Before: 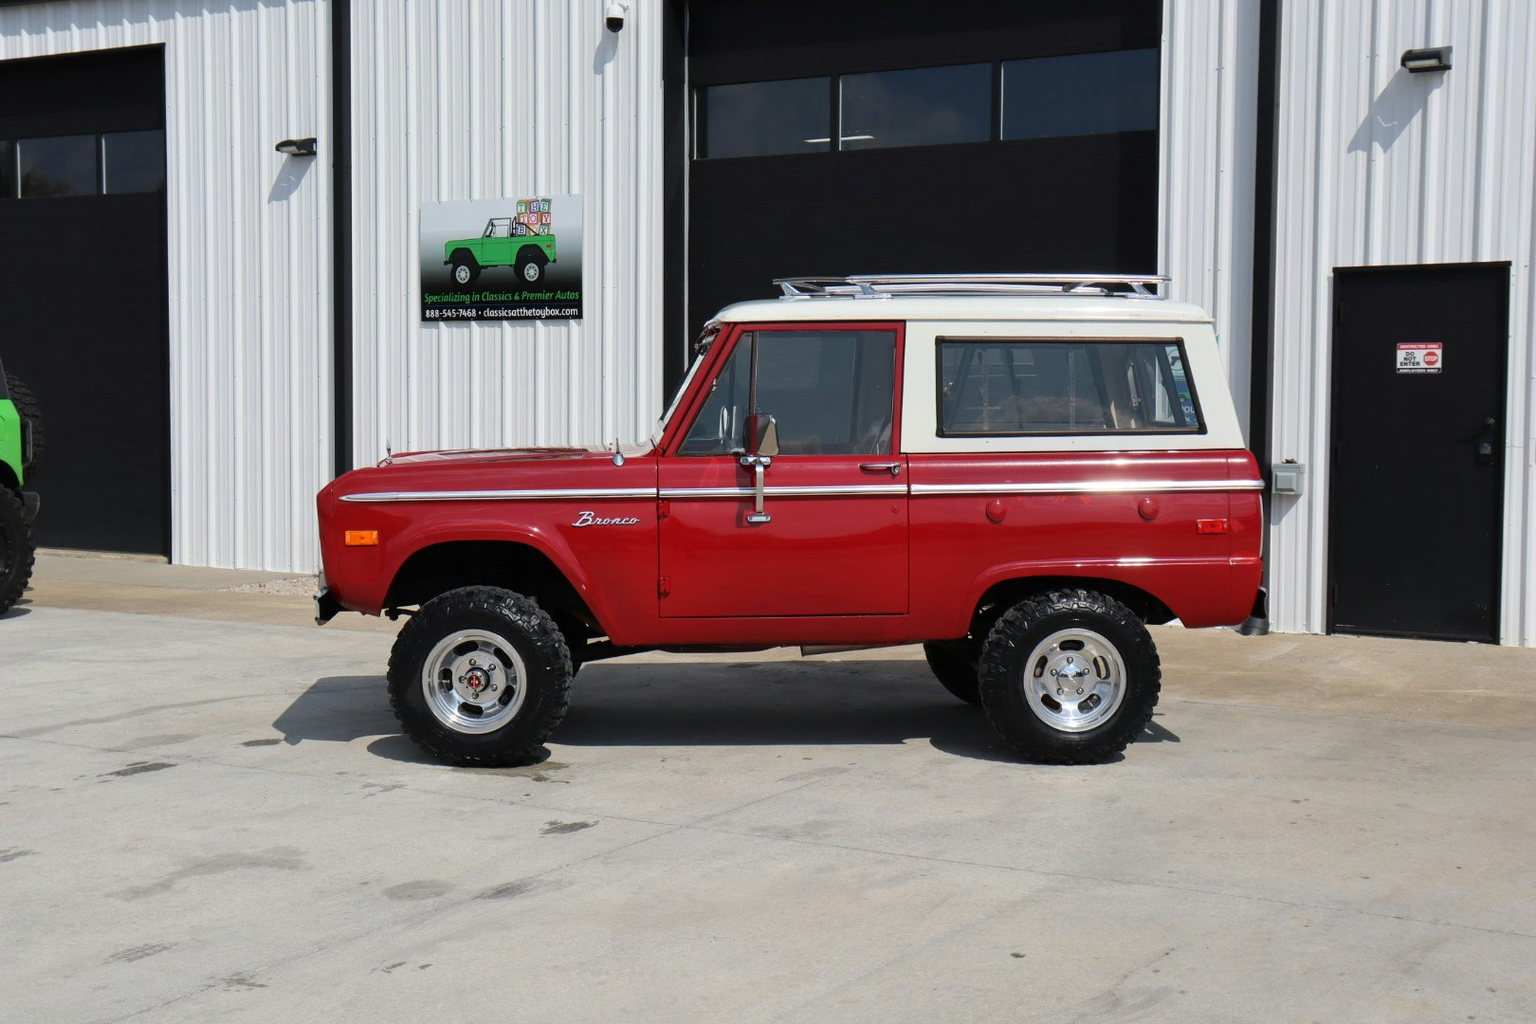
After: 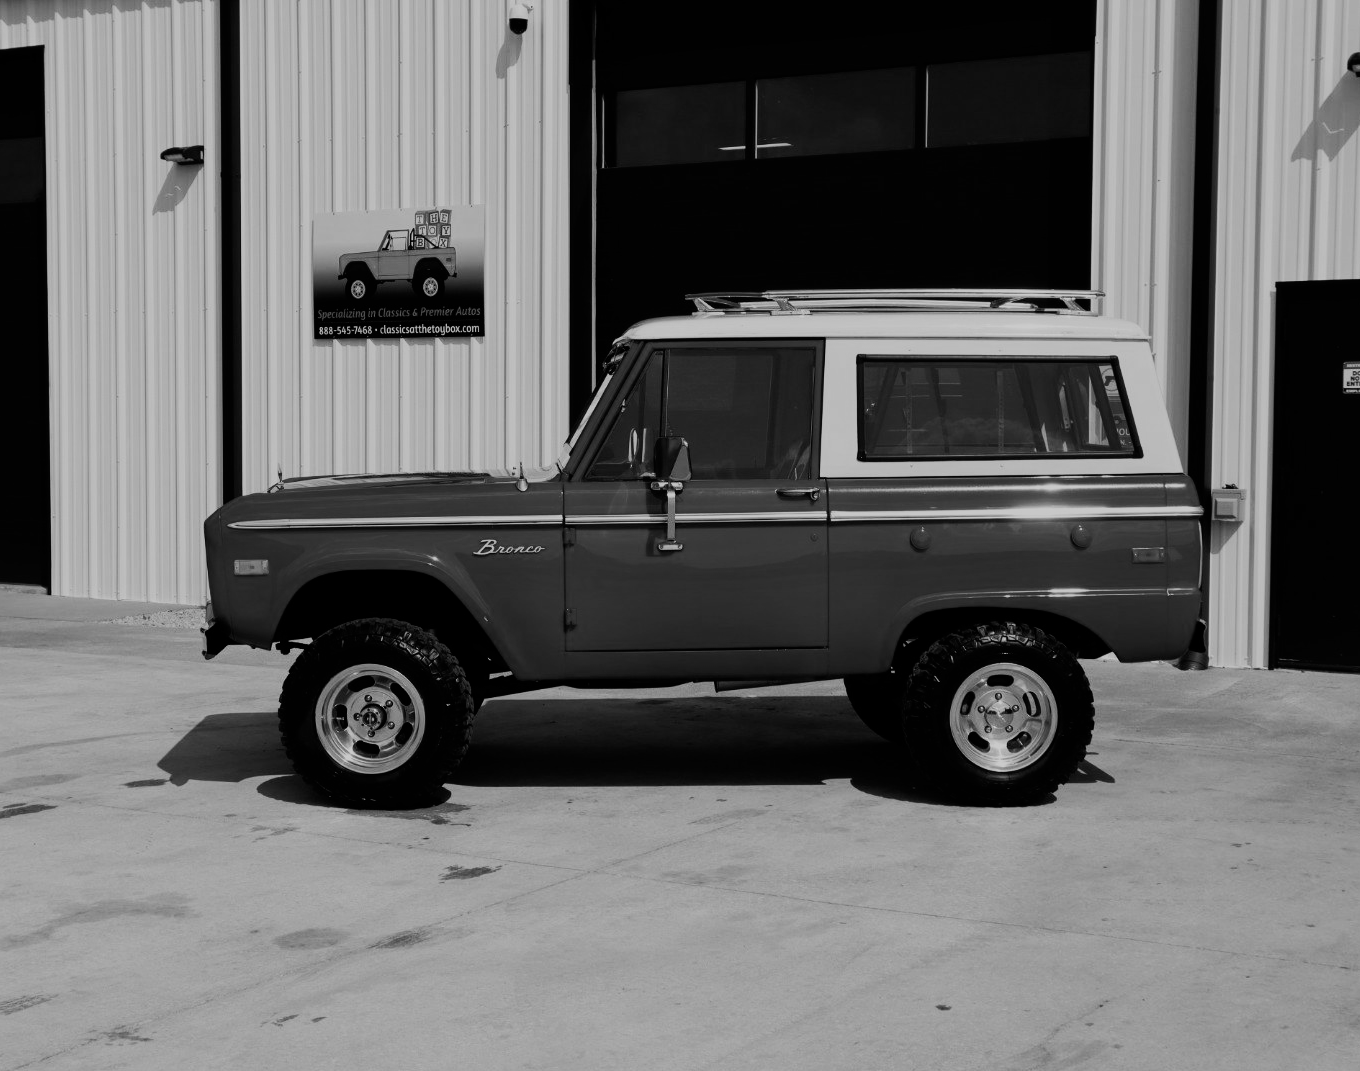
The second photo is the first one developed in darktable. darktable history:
filmic rgb: black relative exposure -7.65 EV, white relative exposure 4.56 EV, hardness 3.61, color science v6 (2022)
monochrome: a -71.75, b 75.82
crop: left 8.026%, right 7.374%
color balance rgb: perceptual saturation grading › highlights -31.88%, perceptual saturation grading › mid-tones 5.8%, perceptual saturation grading › shadows 18.12%, perceptual brilliance grading › highlights 3.62%, perceptual brilliance grading › mid-tones -18.12%, perceptual brilliance grading › shadows -41.3%
